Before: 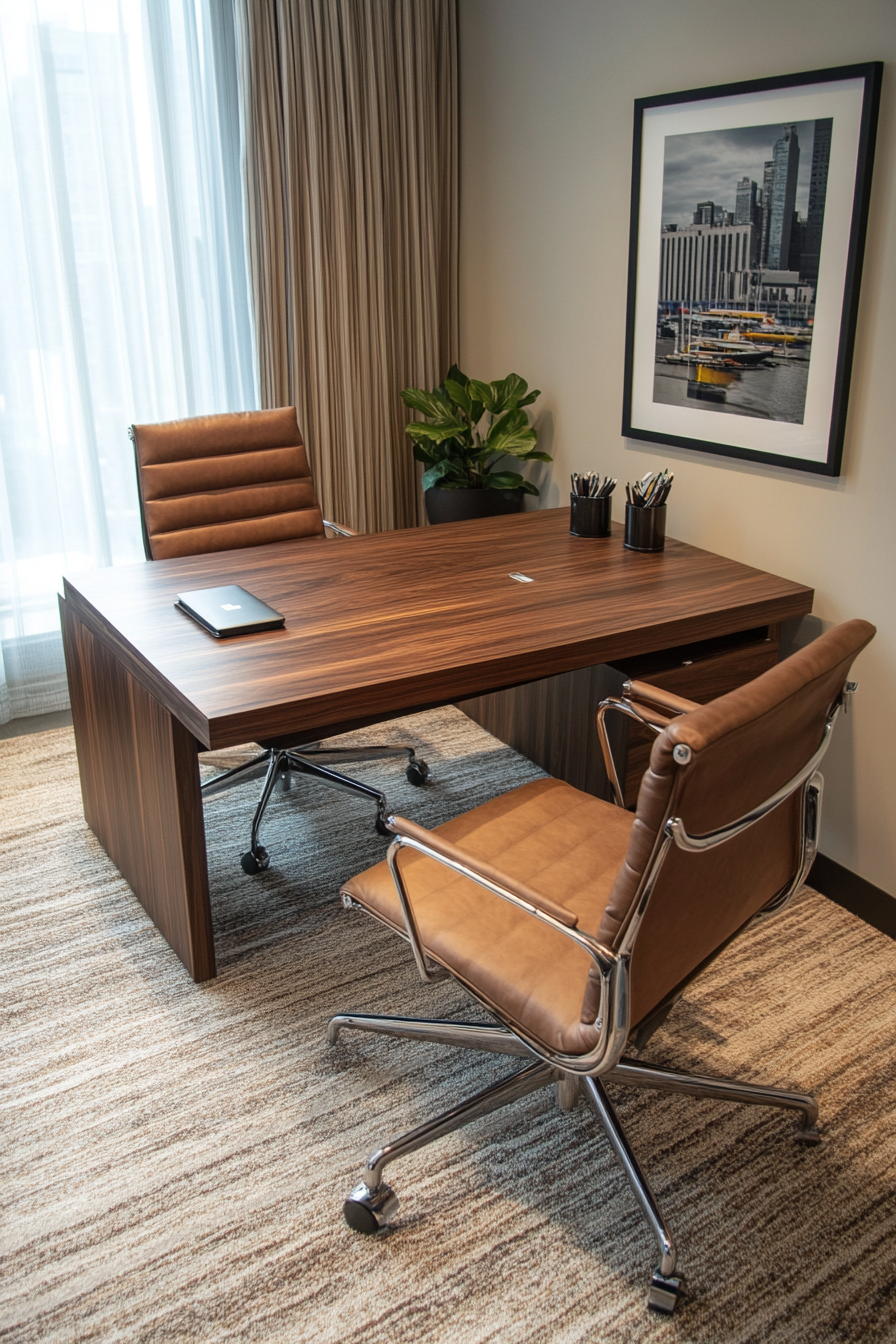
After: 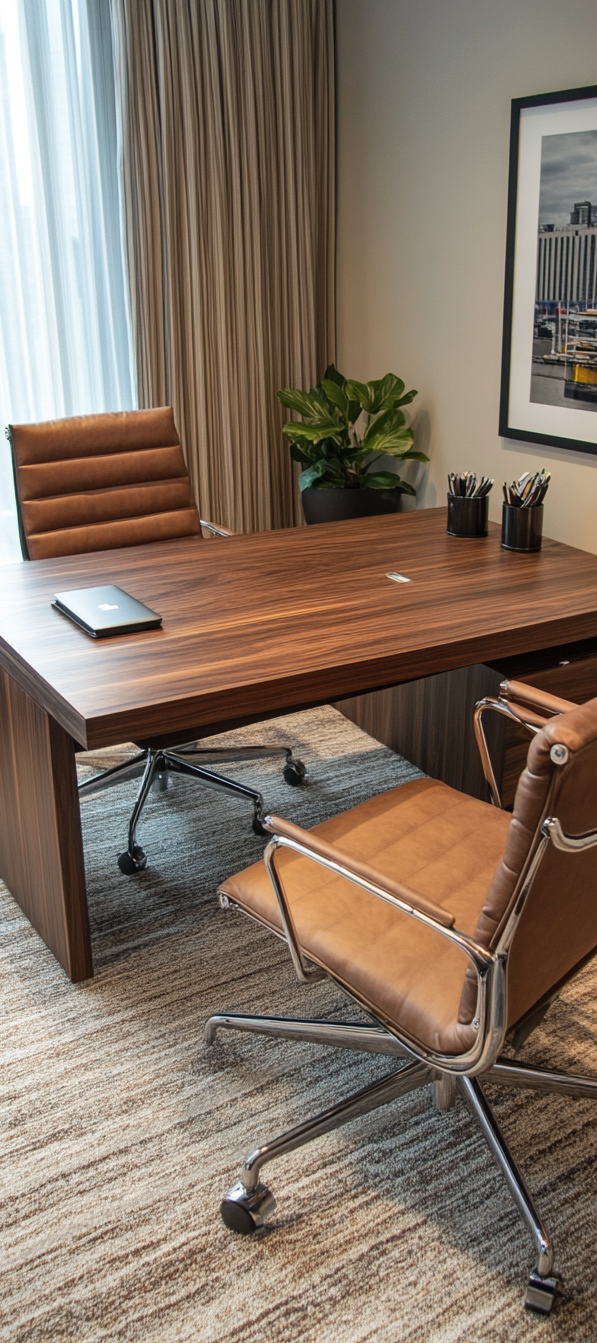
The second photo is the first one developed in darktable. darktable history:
shadows and highlights: highlights color adjustment 78.91%, low approximation 0.01, soften with gaussian
tone curve: curves: ch0 [(0, 0) (0.003, 0.003) (0.011, 0.011) (0.025, 0.025) (0.044, 0.044) (0.069, 0.069) (0.1, 0.099) (0.136, 0.135) (0.177, 0.176) (0.224, 0.223) (0.277, 0.275) (0.335, 0.333) (0.399, 0.396) (0.468, 0.465) (0.543, 0.545) (0.623, 0.625) (0.709, 0.71) (0.801, 0.801) (0.898, 0.898) (1, 1)], color space Lab, independent channels, preserve colors none
crop and rotate: left 13.814%, right 19.468%
